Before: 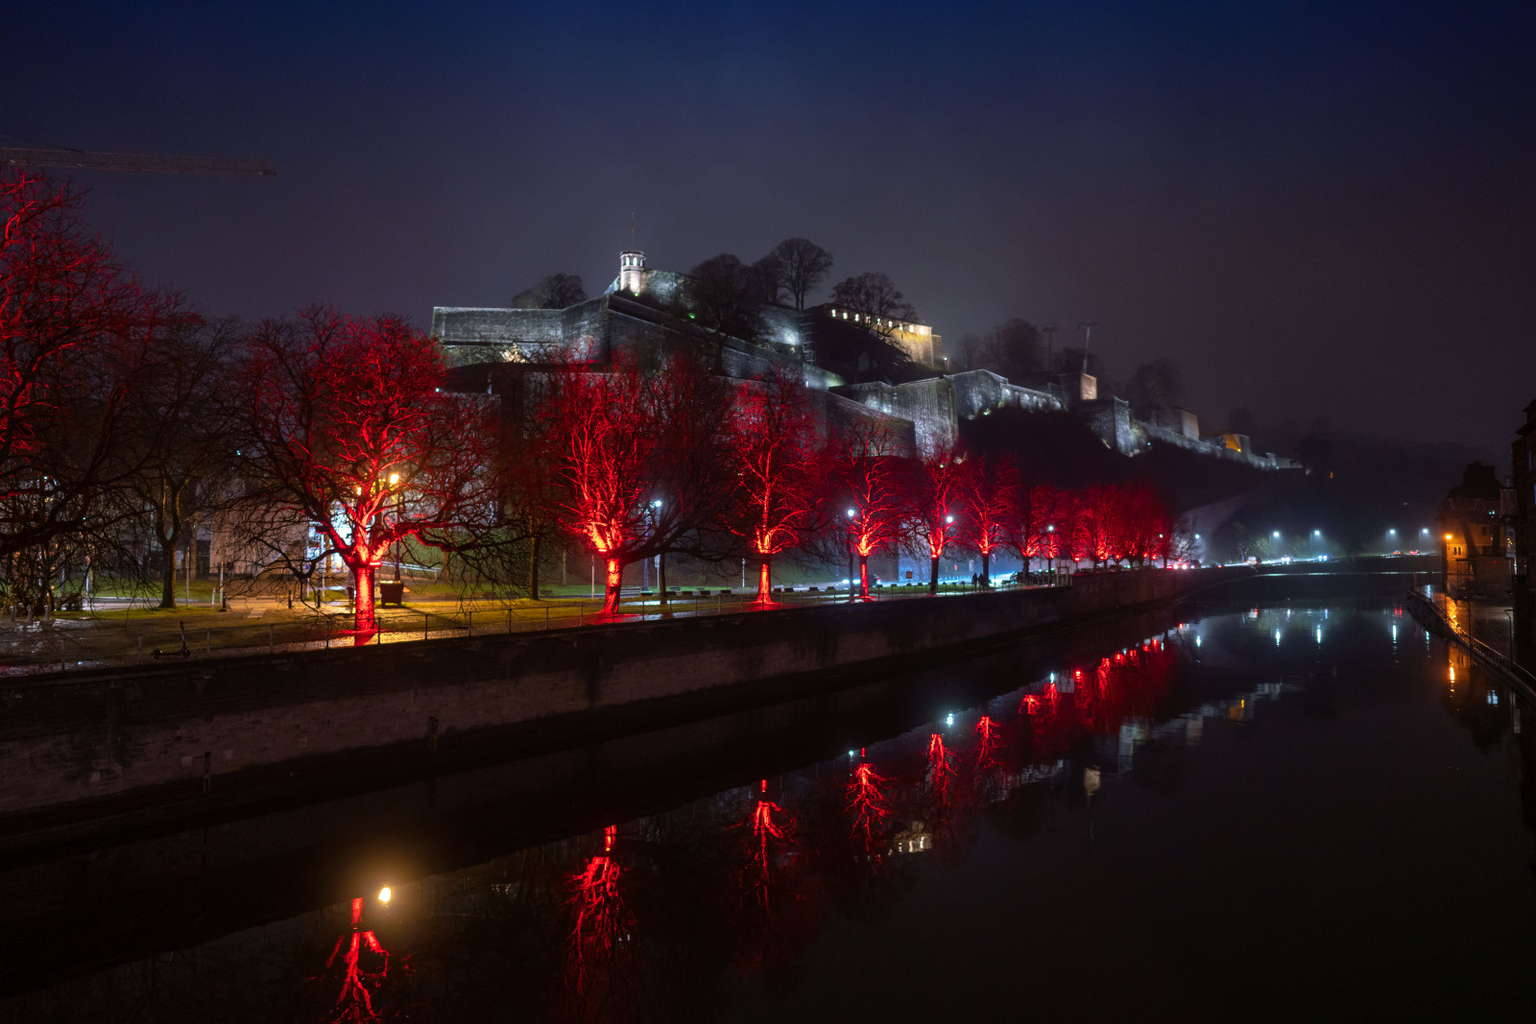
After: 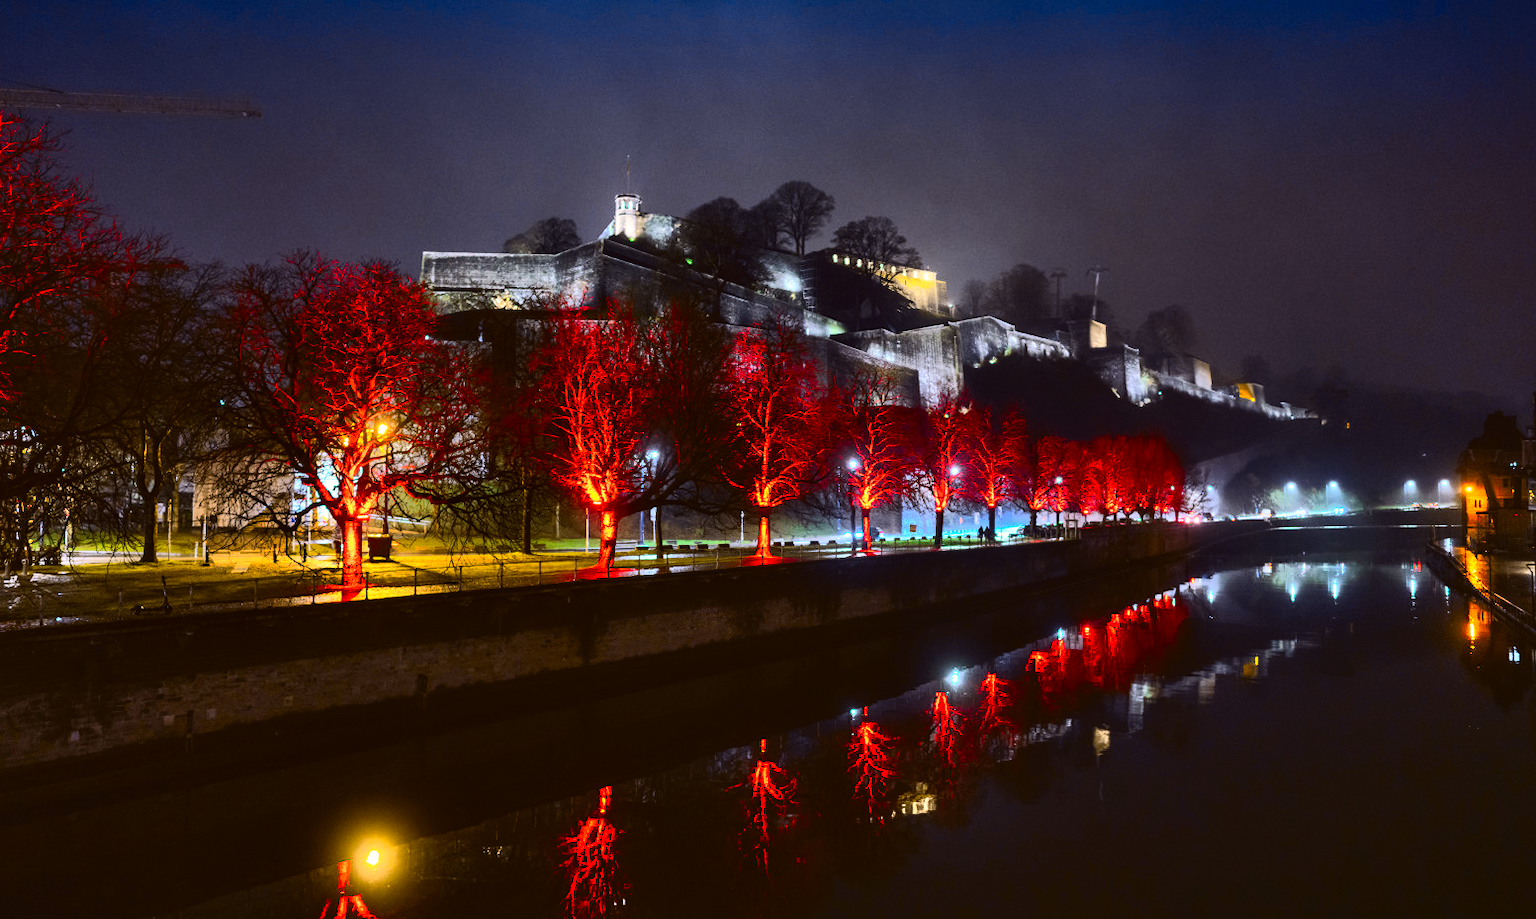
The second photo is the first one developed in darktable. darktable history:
local contrast: mode bilateral grid, contrast 20, coarseness 50, detail 120%, midtone range 0.2
tone curve: curves: ch0 [(0.003, 0.023) (0.071, 0.052) (0.236, 0.197) (0.466, 0.557) (0.631, 0.764) (0.806, 0.906) (1, 1)]; ch1 [(0, 0) (0.262, 0.227) (0.417, 0.386) (0.469, 0.467) (0.502, 0.51) (0.528, 0.521) (0.573, 0.555) (0.605, 0.621) (0.644, 0.671) (0.686, 0.728) (0.994, 0.987)]; ch2 [(0, 0) (0.262, 0.188) (0.385, 0.353) (0.427, 0.424) (0.495, 0.502) (0.531, 0.555) (0.583, 0.632) (0.644, 0.748) (1, 1)], color space Lab, independent channels, preserve colors none
shadows and highlights: soften with gaussian
crop: left 1.507%, top 6.147%, right 1.379%, bottom 6.637%
